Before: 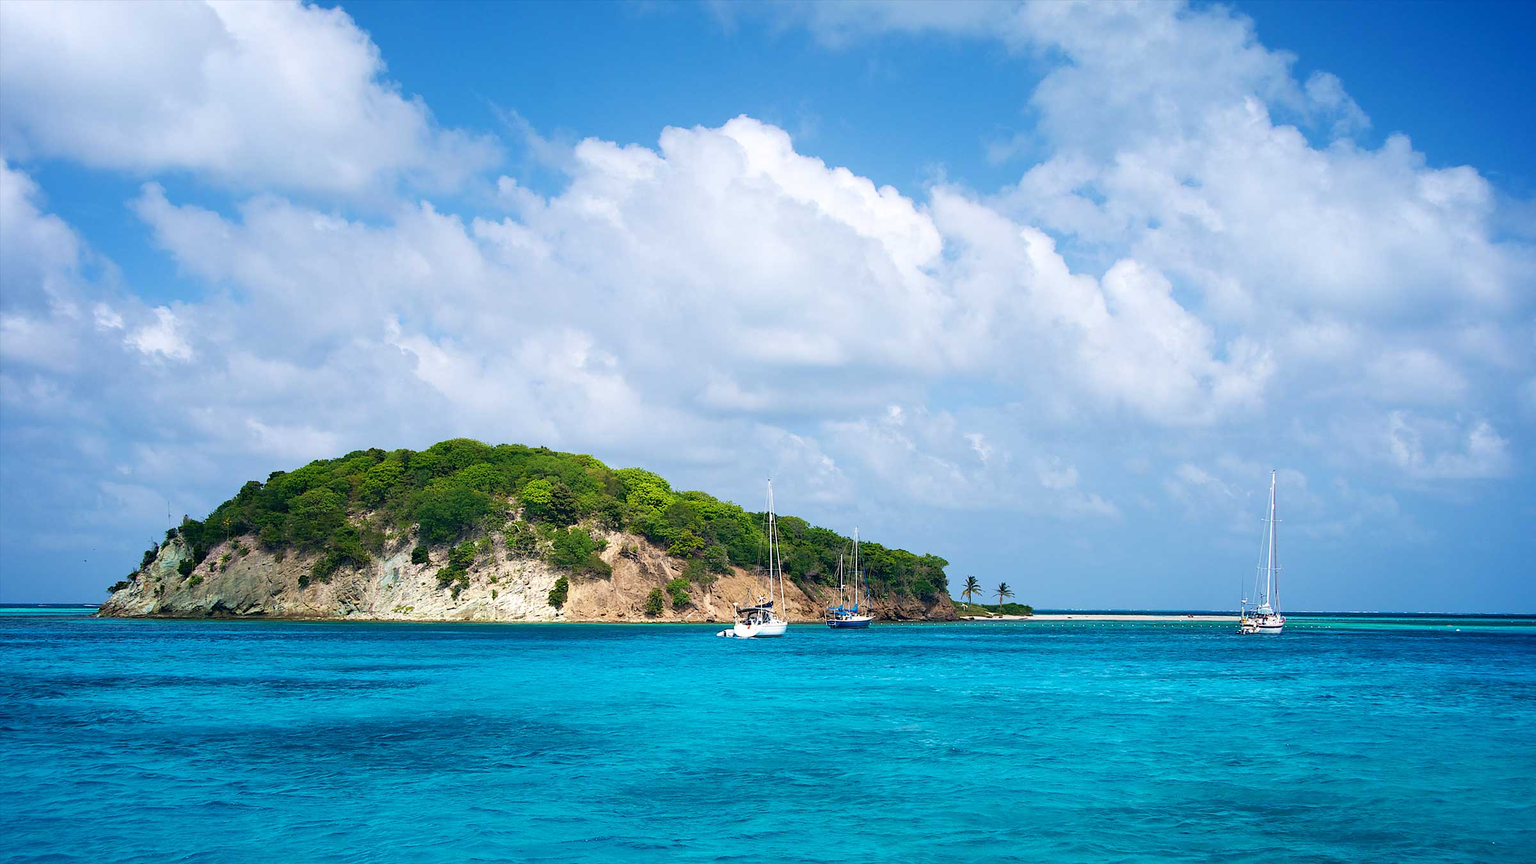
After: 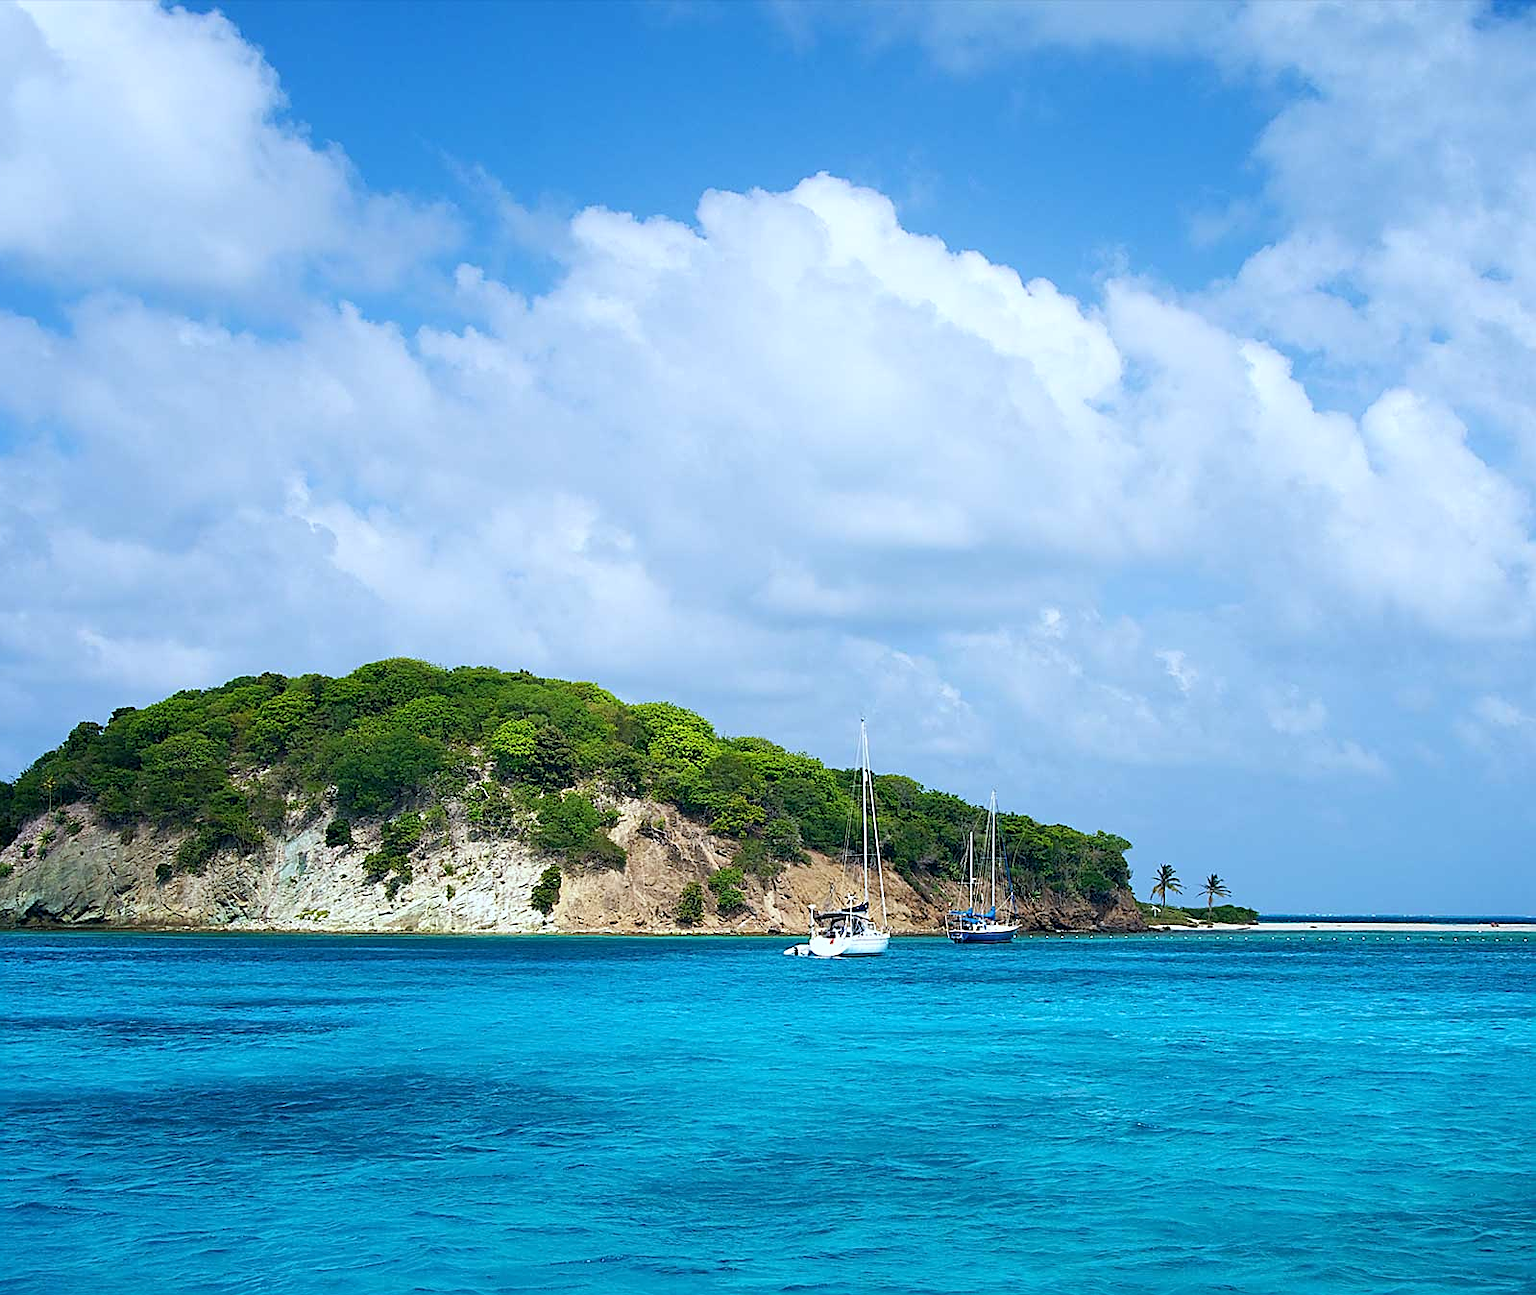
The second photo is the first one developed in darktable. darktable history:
sharpen: on, module defaults
white balance: red 0.925, blue 1.046
crop and rotate: left 12.673%, right 20.66%
